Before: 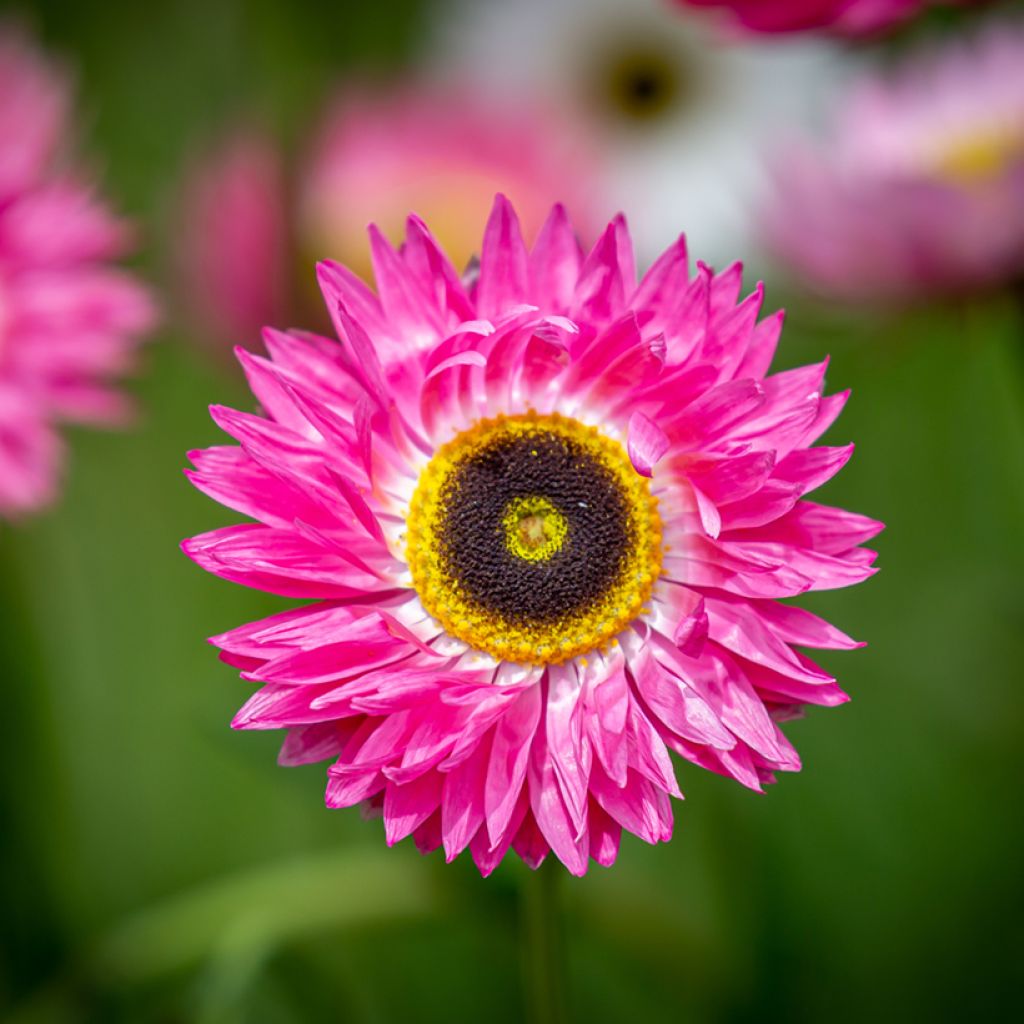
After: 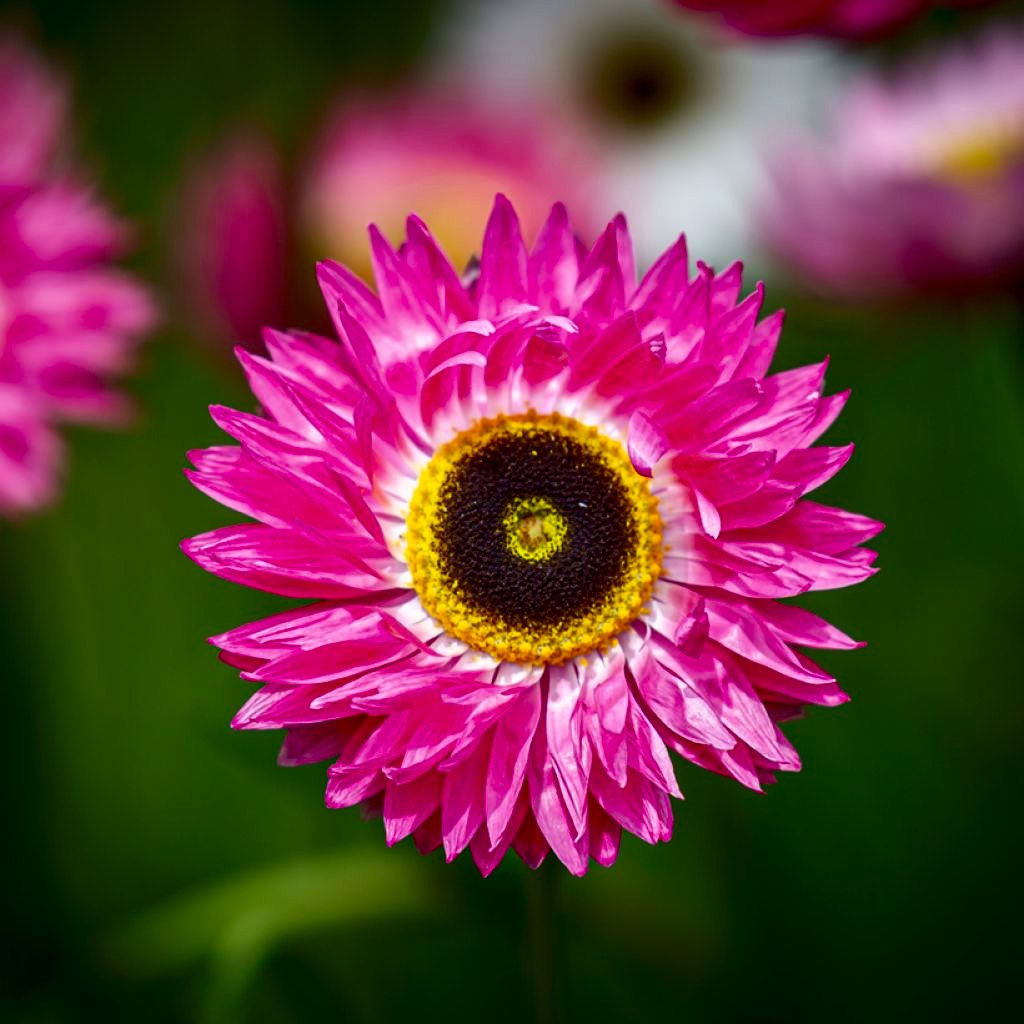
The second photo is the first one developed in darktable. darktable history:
contrast brightness saturation: contrast 0.188, brightness -0.233, saturation 0.114
